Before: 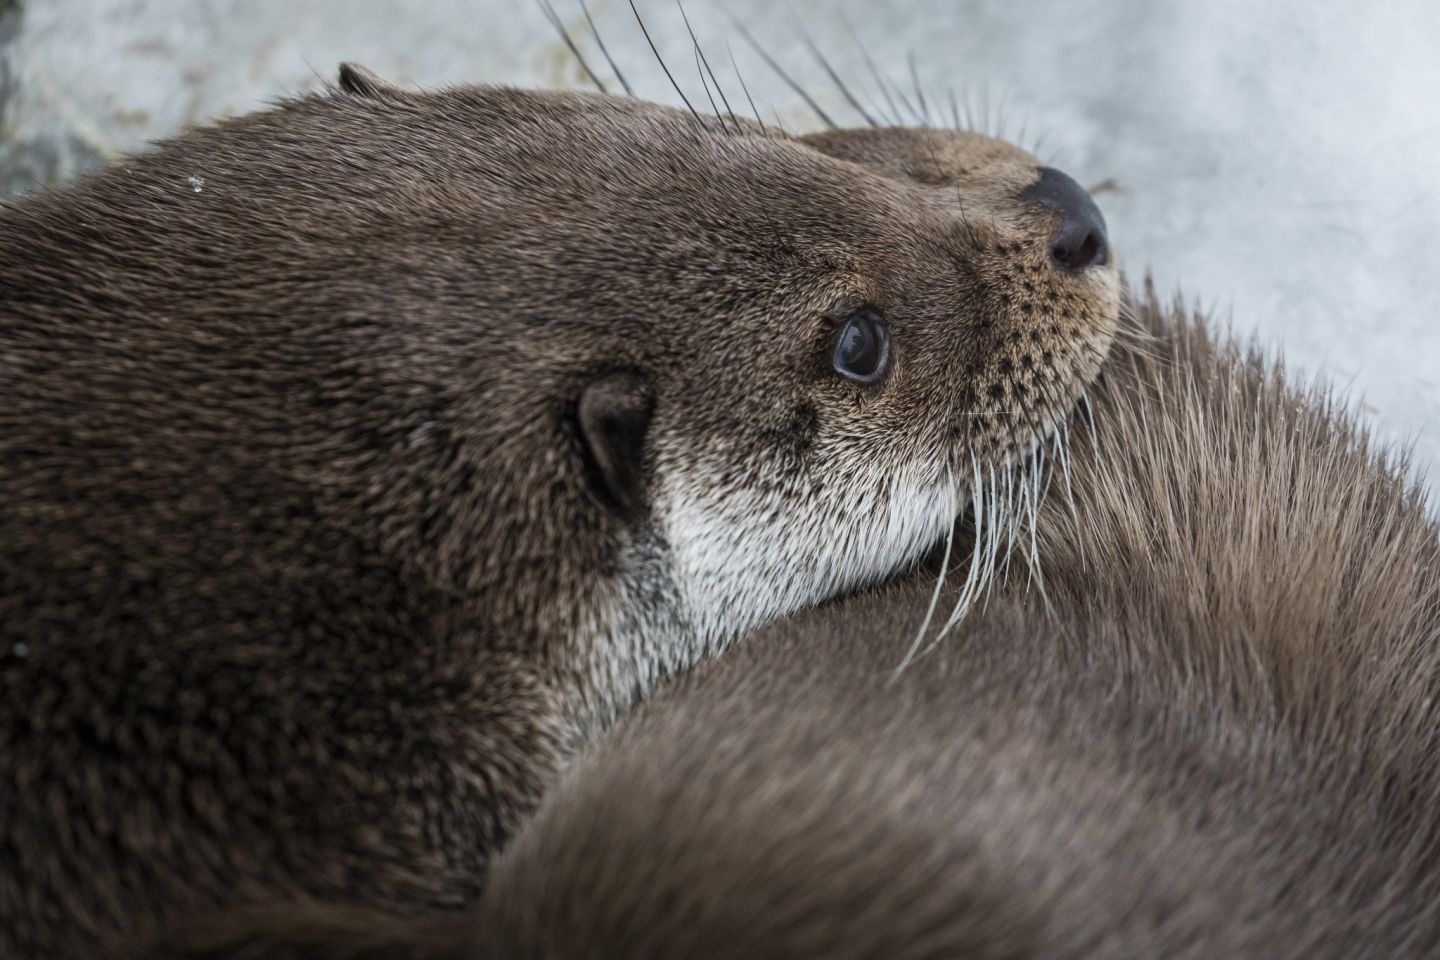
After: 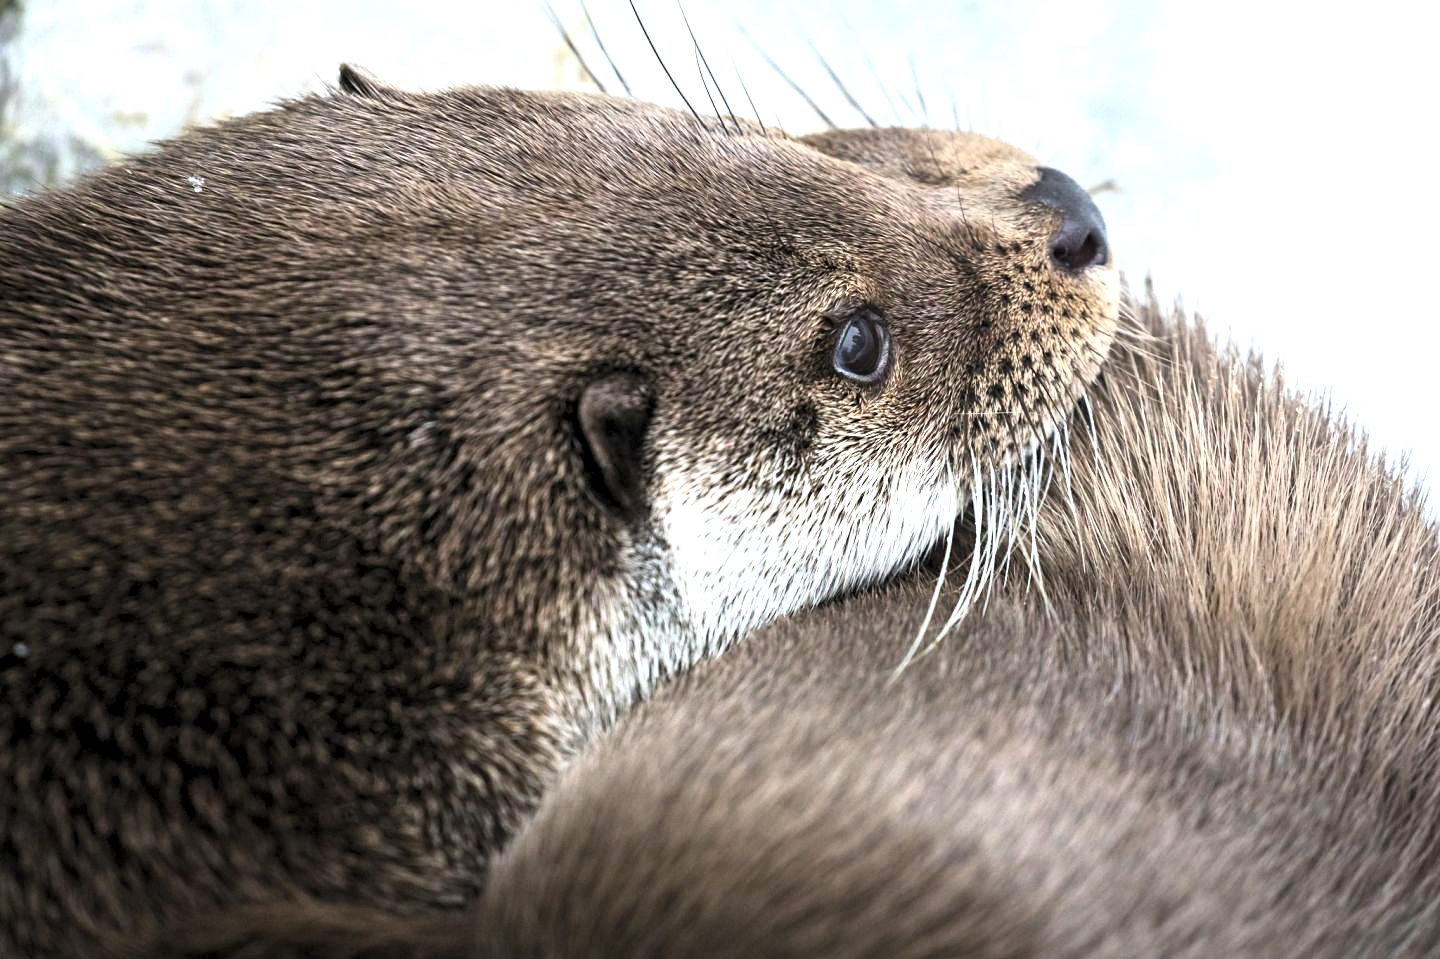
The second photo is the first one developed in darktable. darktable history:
crop: bottom 0.066%
levels: levels [0.062, 0.494, 0.925]
contrast brightness saturation: contrast 0.198, brightness 0.164, saturation 0.216
exposure: black level correction 0, exposure 0.692 EV, compensate highlight preservation false
sharpen: amount 0.218
